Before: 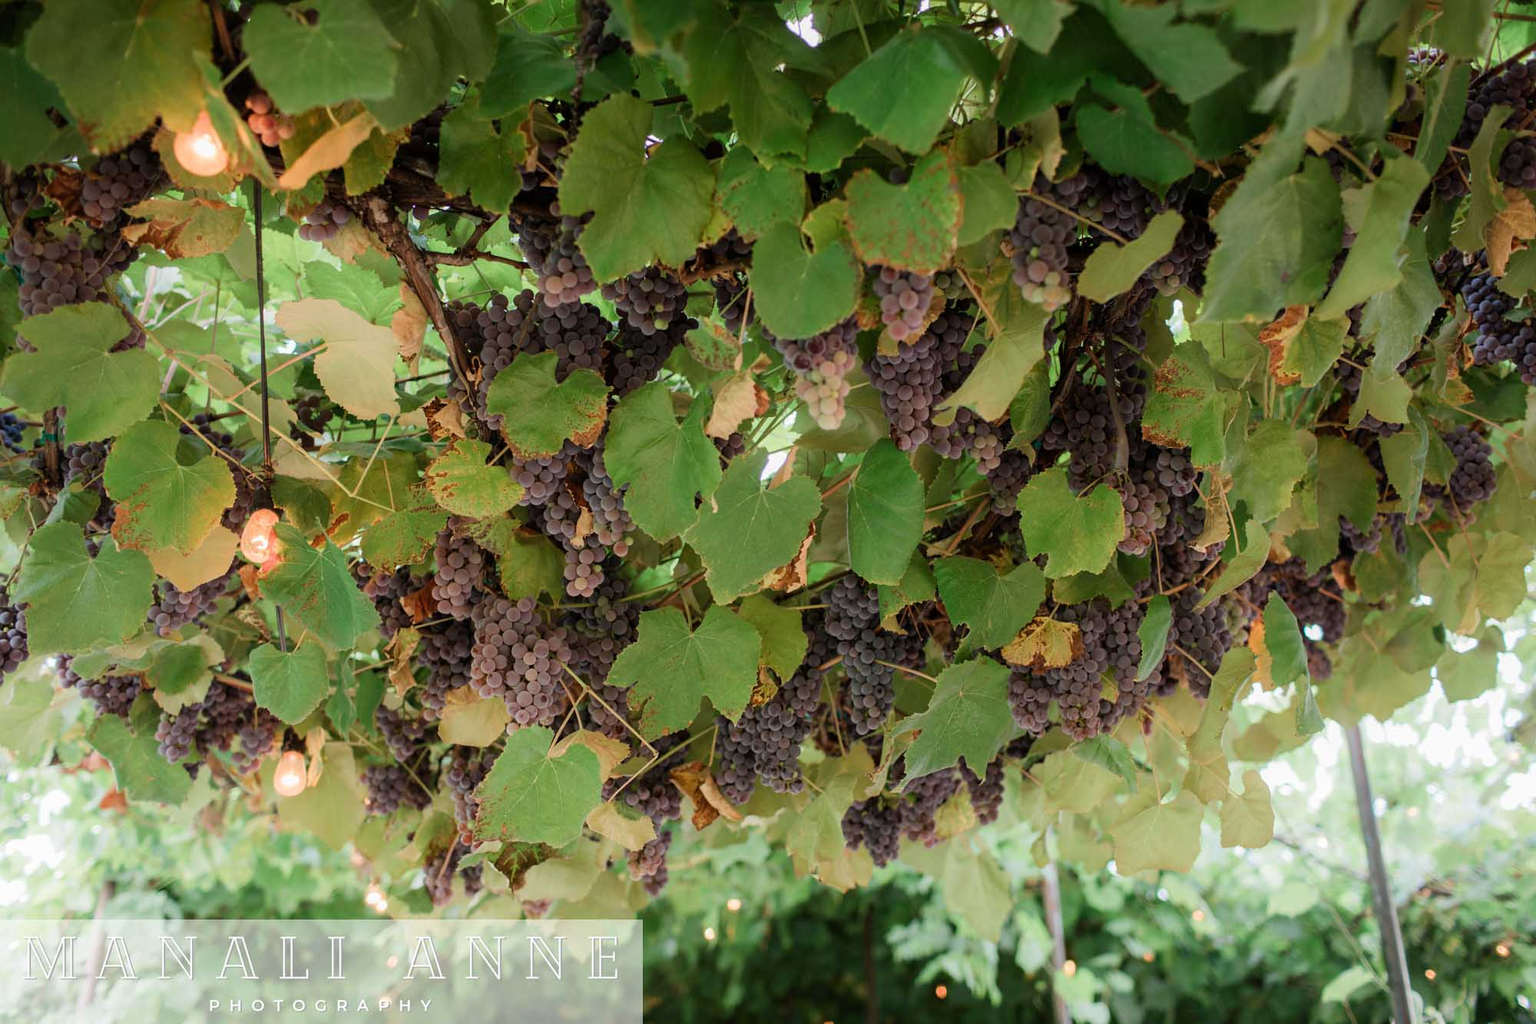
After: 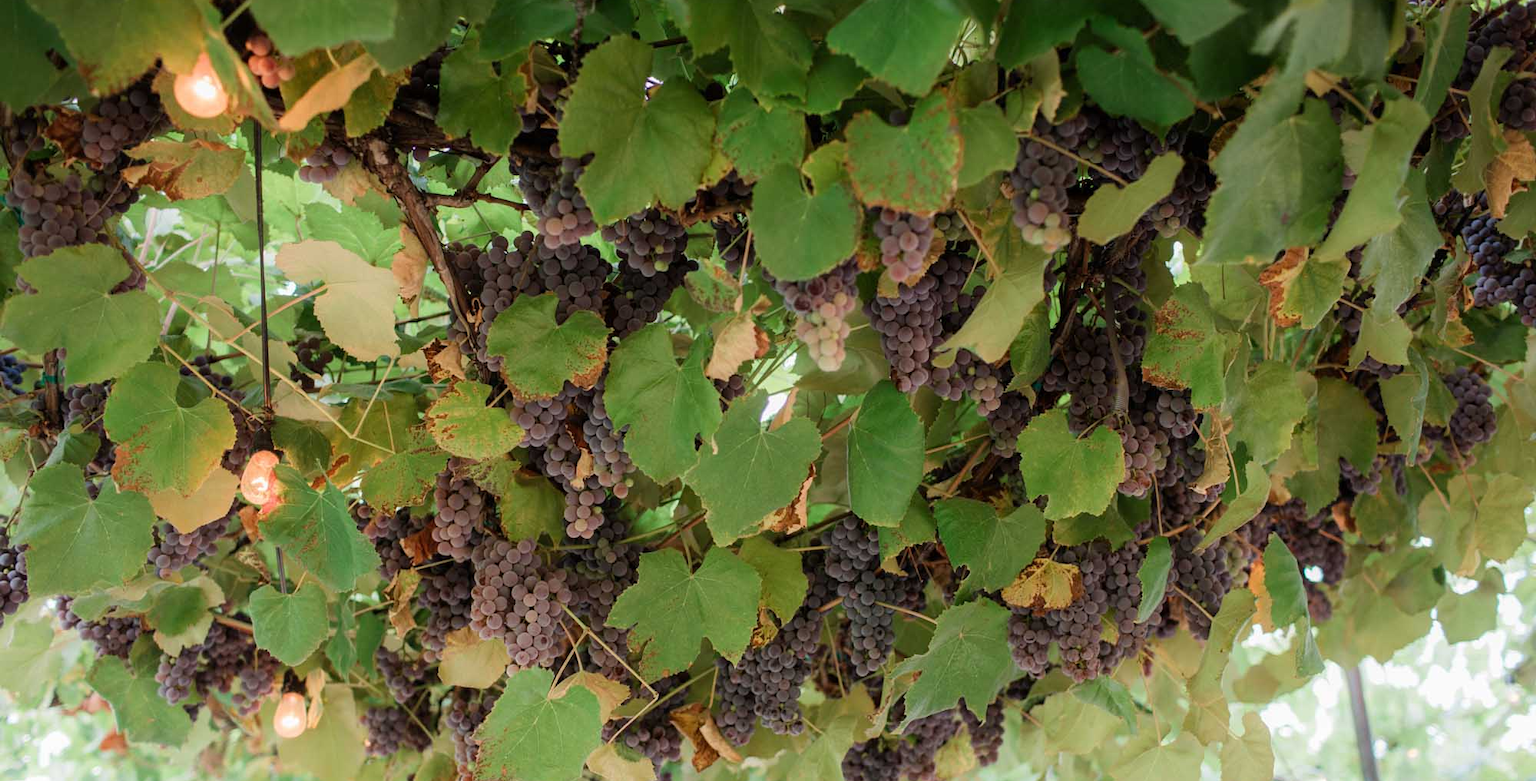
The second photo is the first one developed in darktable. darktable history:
crop: top 5.714%, bottom 17.925%
